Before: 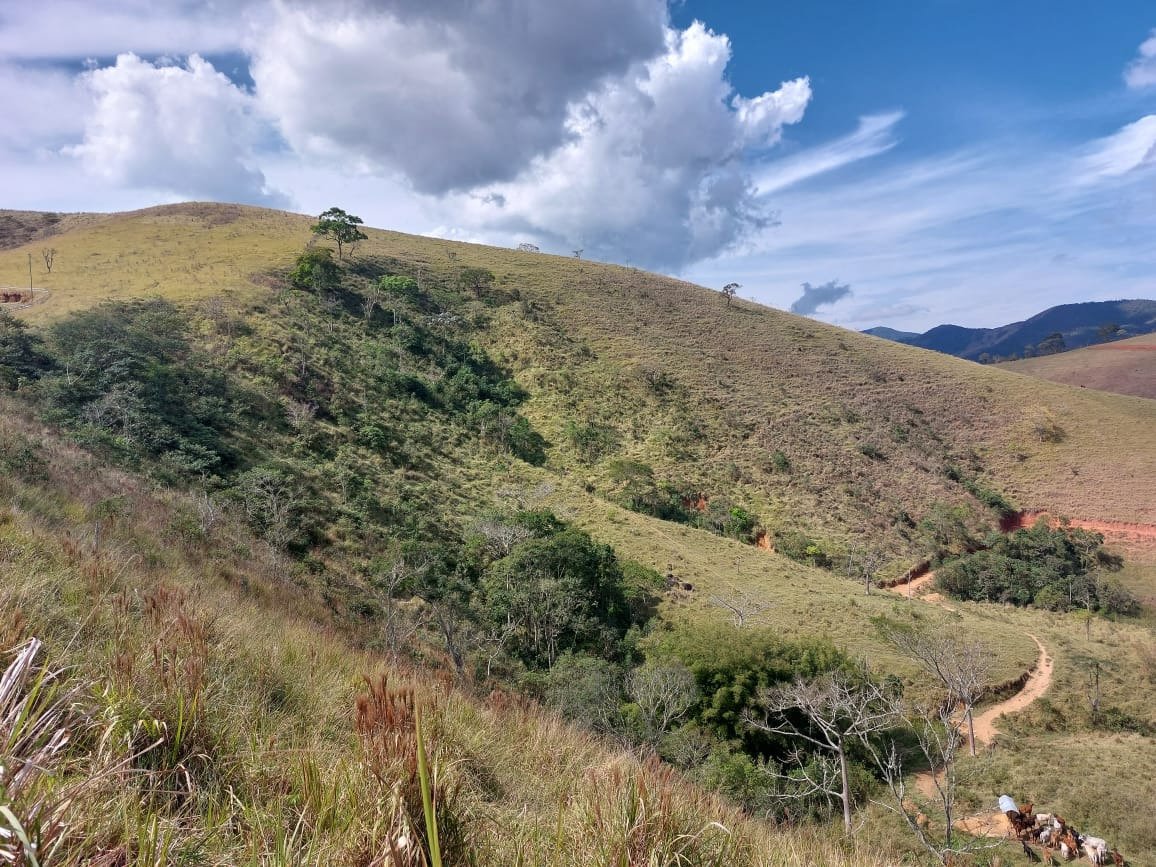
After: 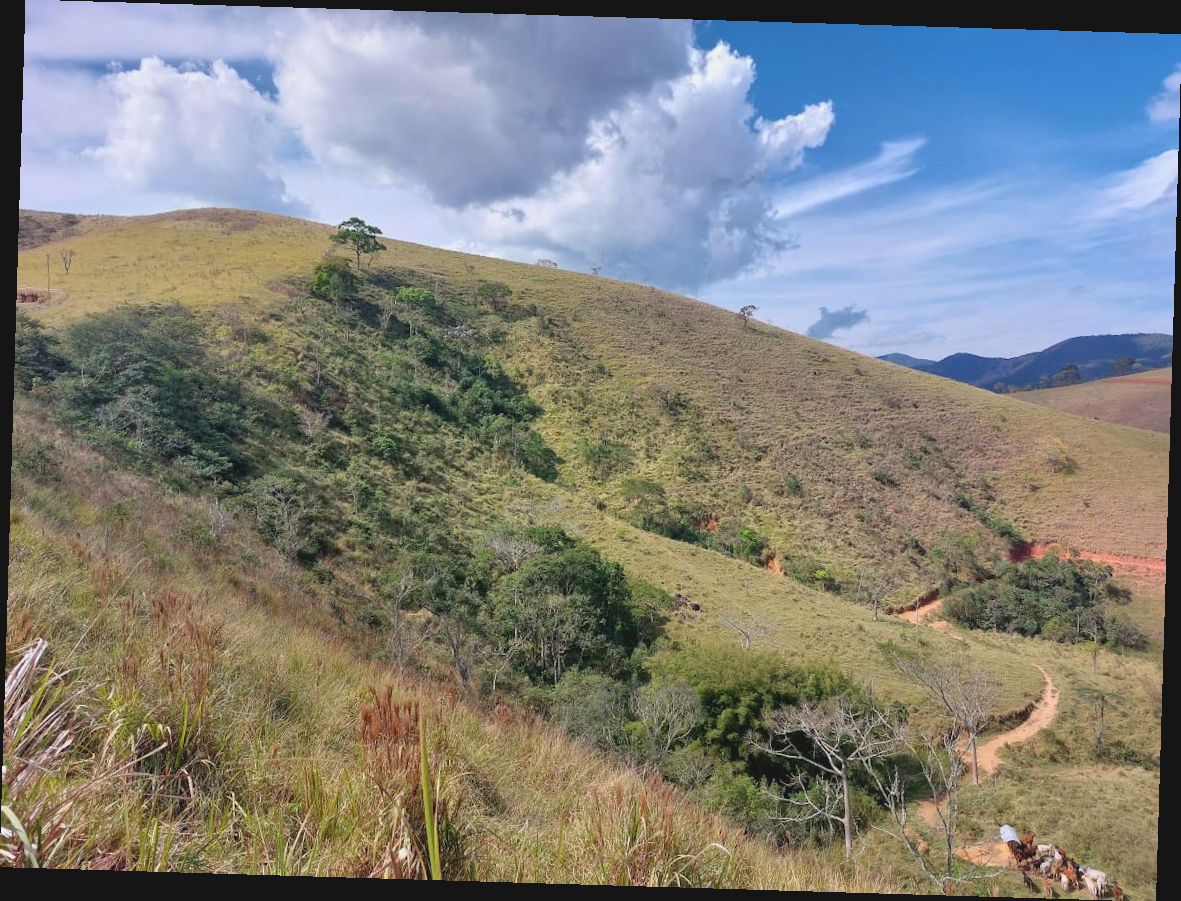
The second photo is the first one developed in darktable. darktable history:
contrast brightness saturation: contrast -0.1, brightness 0.05, saturation 0.08
rotate and perspective: rotation 1.72°, automatic cropping off
